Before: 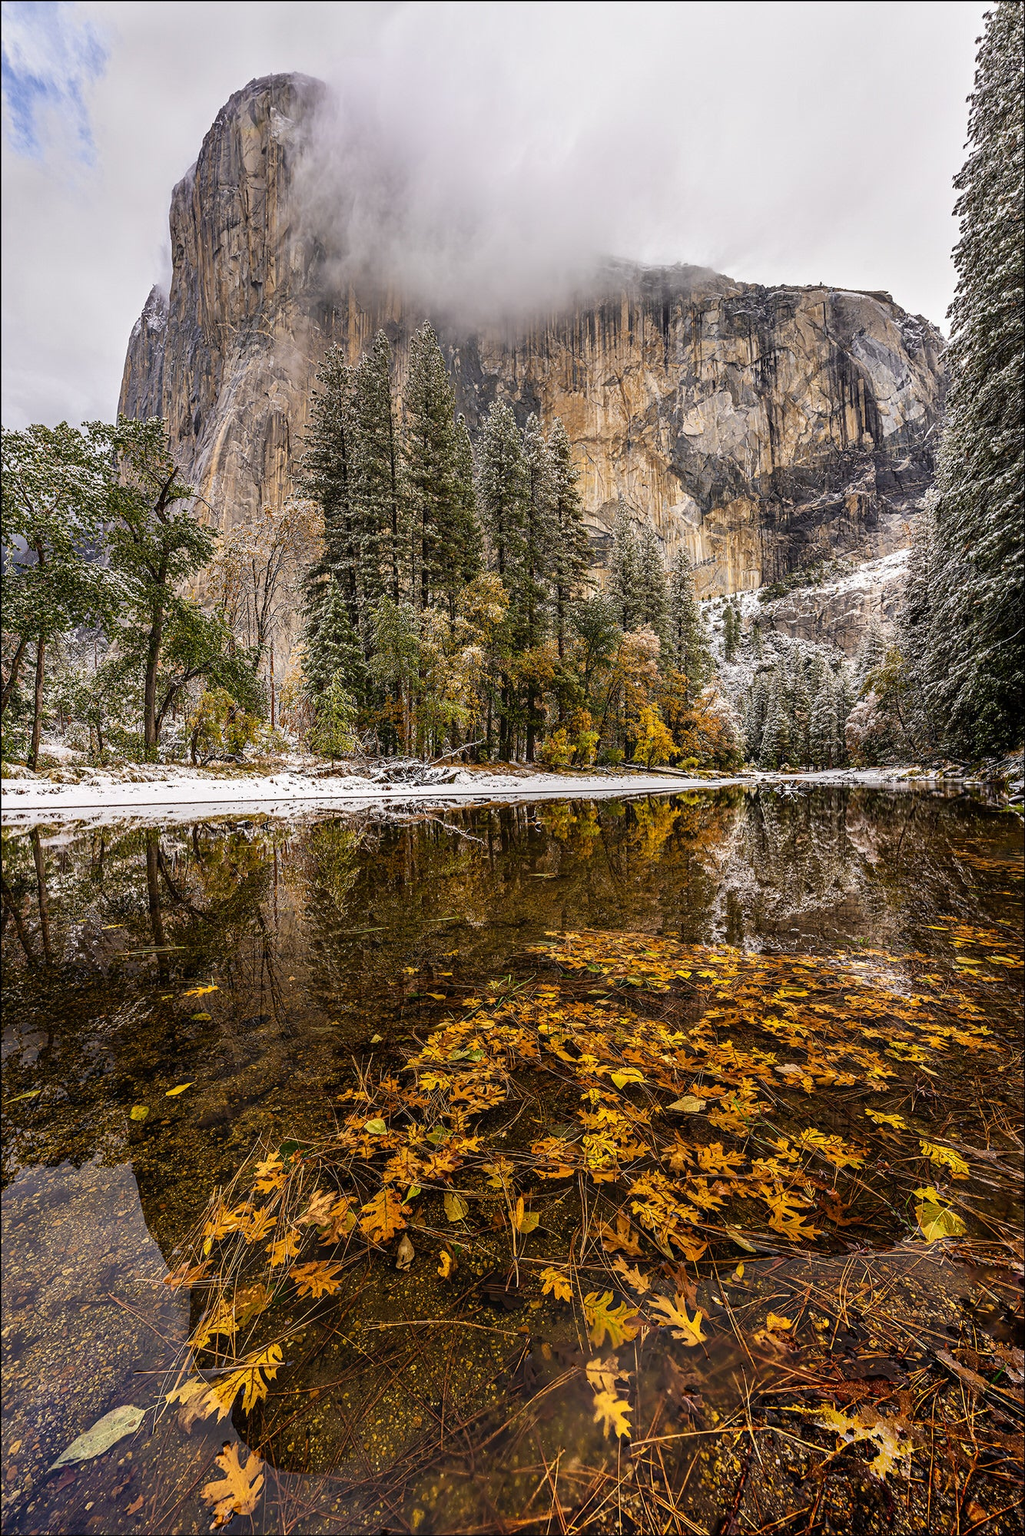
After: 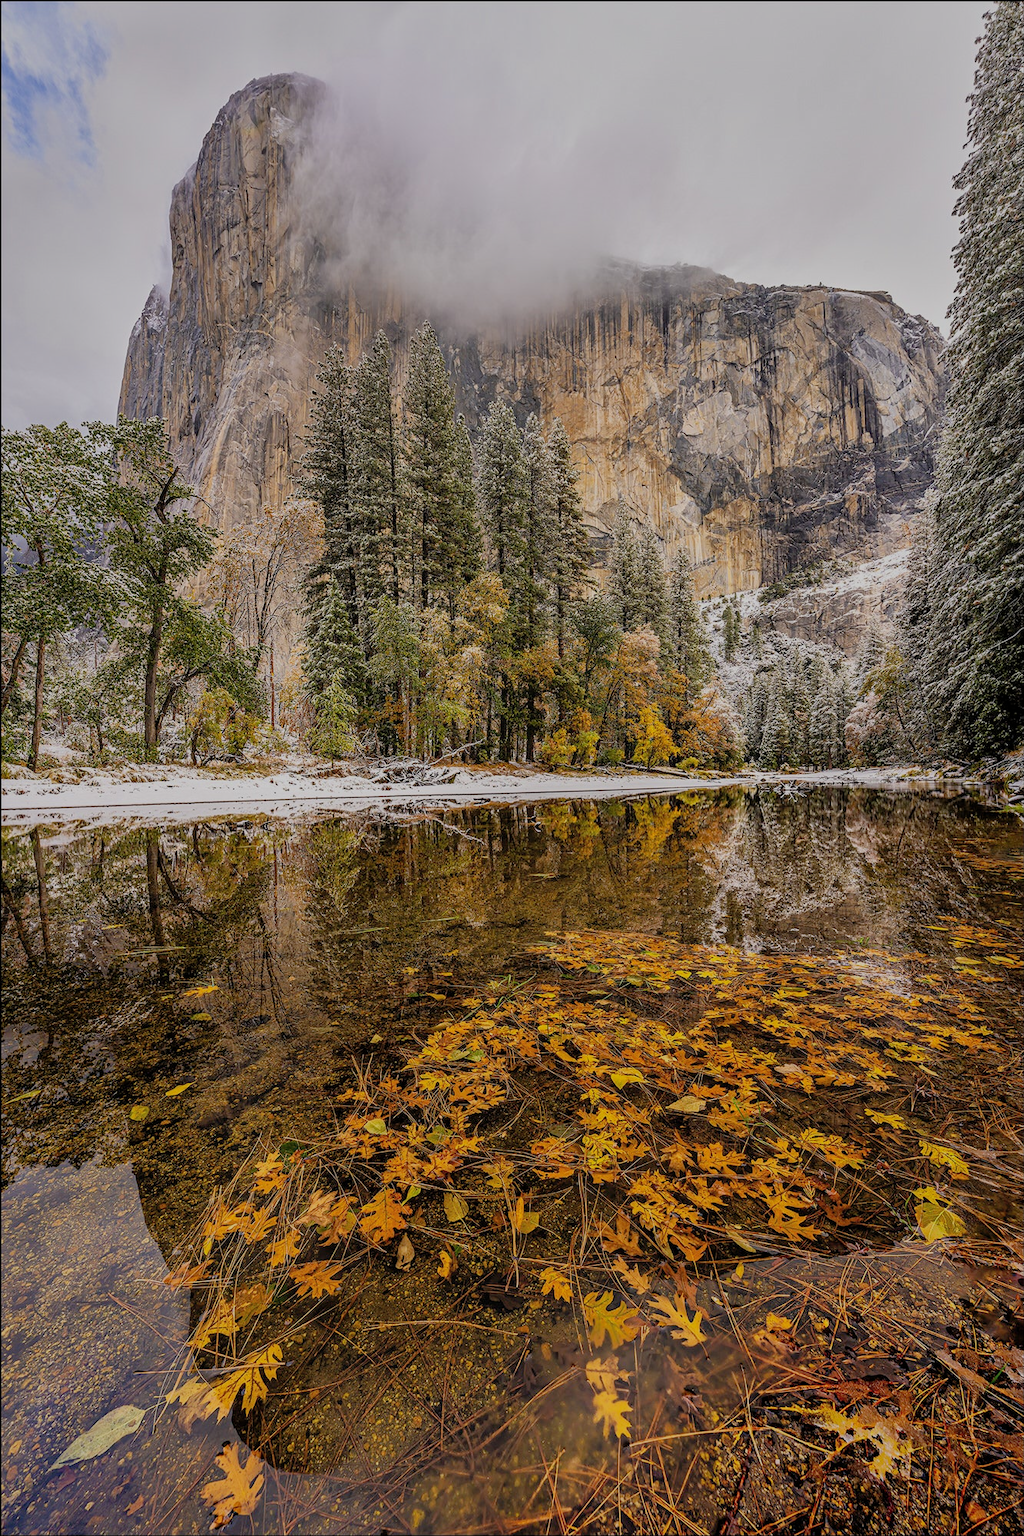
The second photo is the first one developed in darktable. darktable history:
shadows and highlights: on, module defaults
filmic rgb: middle gray luminance 18.42%, black relative exposure -10.5 EV, white relative exposure 3.4 EV, threshold 6 EV, target black luminance 0%, hardness 6.03, latitude 99%, contrast 0.847, shadows ↔ highlights balance 0.505%, add noise in highlights 0, preserve chrominance max RGB, color science v3 (2019), use custom middle-gray values true, iterations of high-quality reconstruction 0, contrast in highlights soft, enable highlight reconstruction true
